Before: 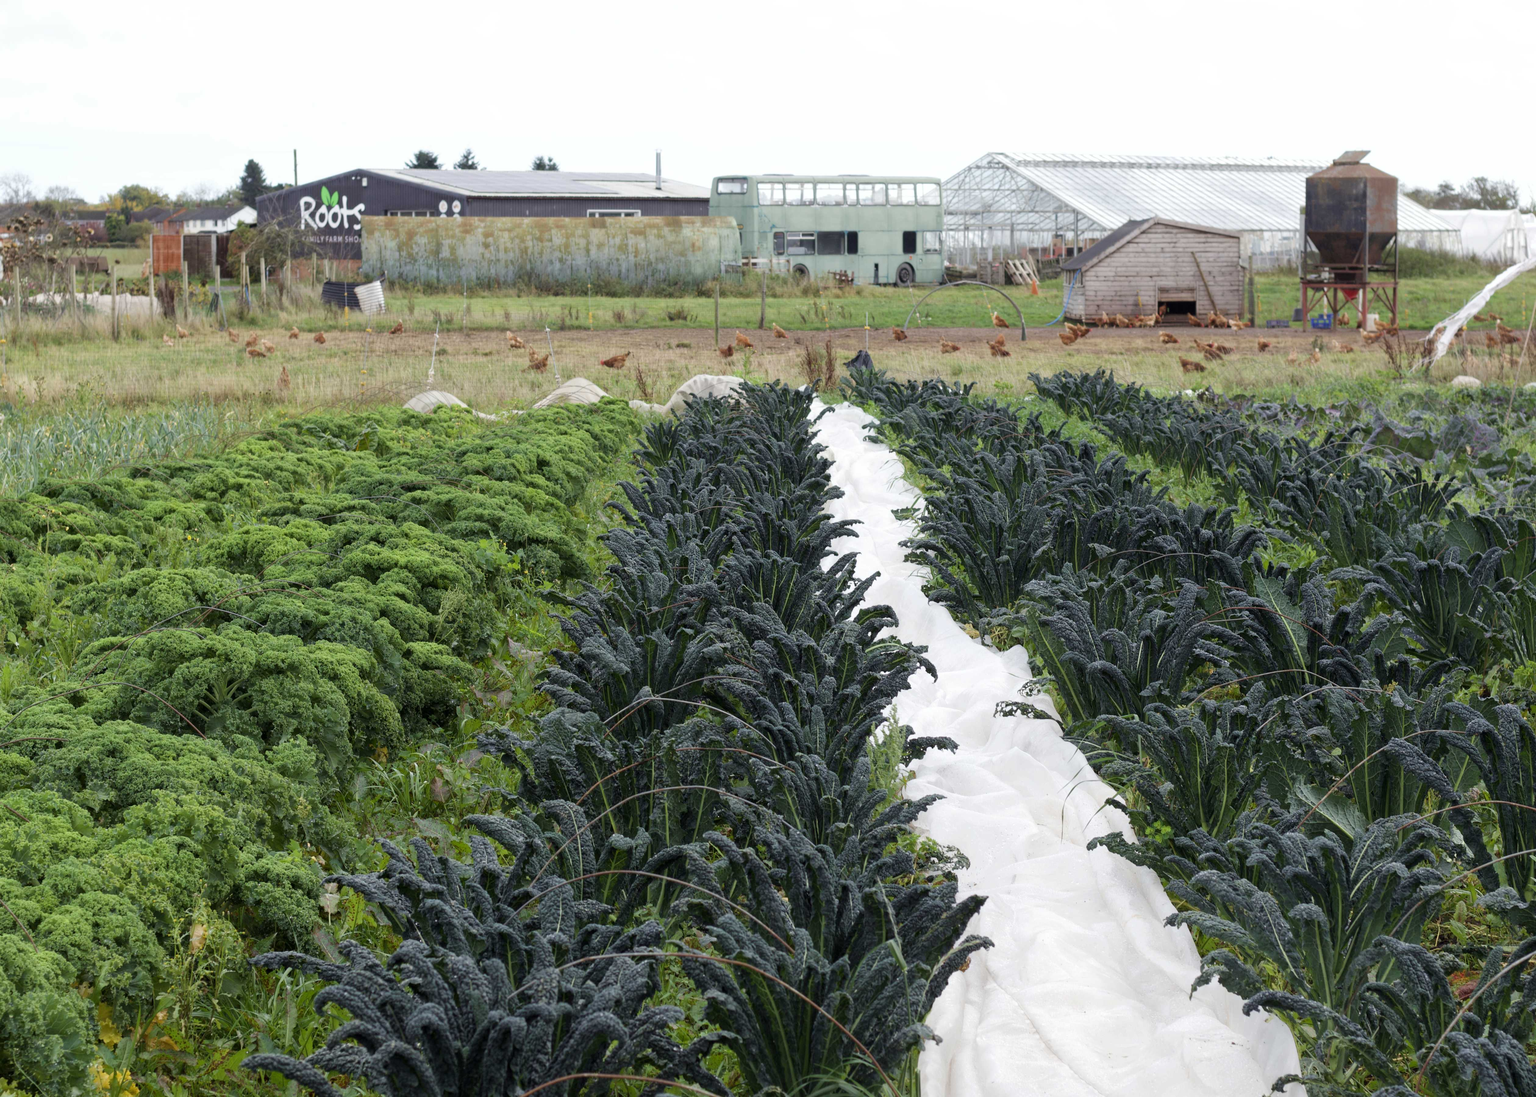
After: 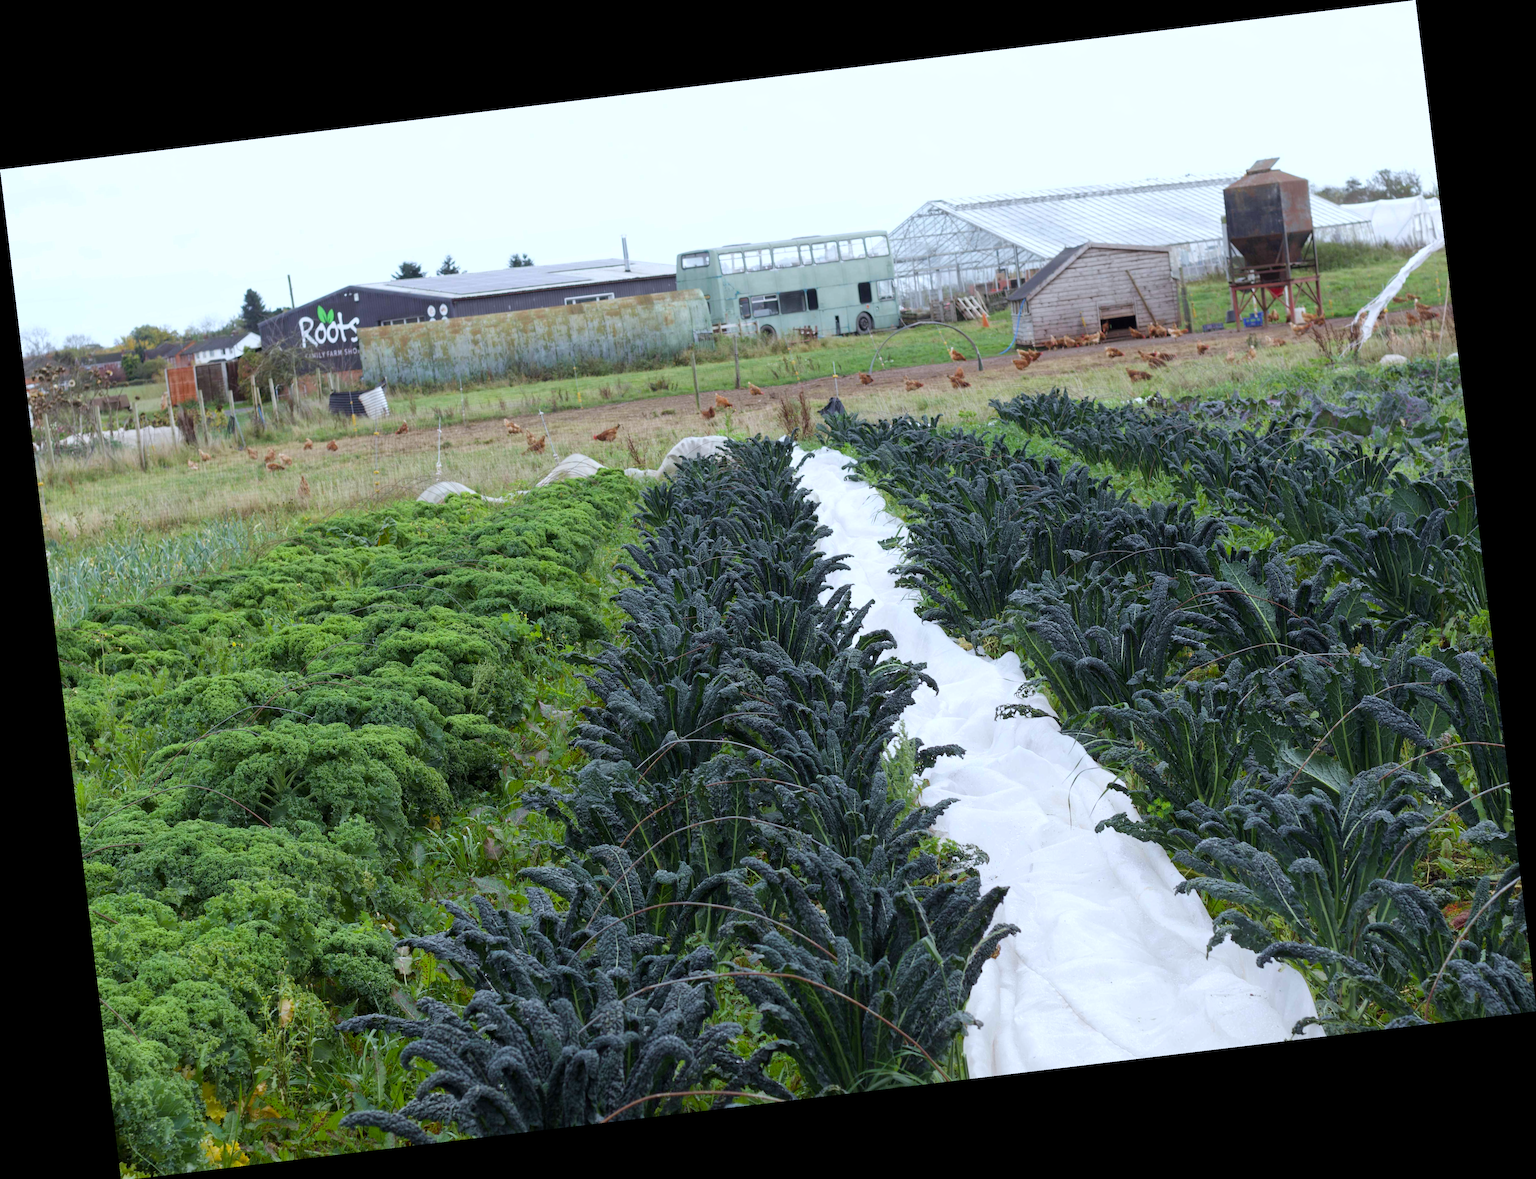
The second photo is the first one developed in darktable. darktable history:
white balance: red 0.954, blue 1.079
rotate and perspective: rotation -6.83°, automatic cropping off
